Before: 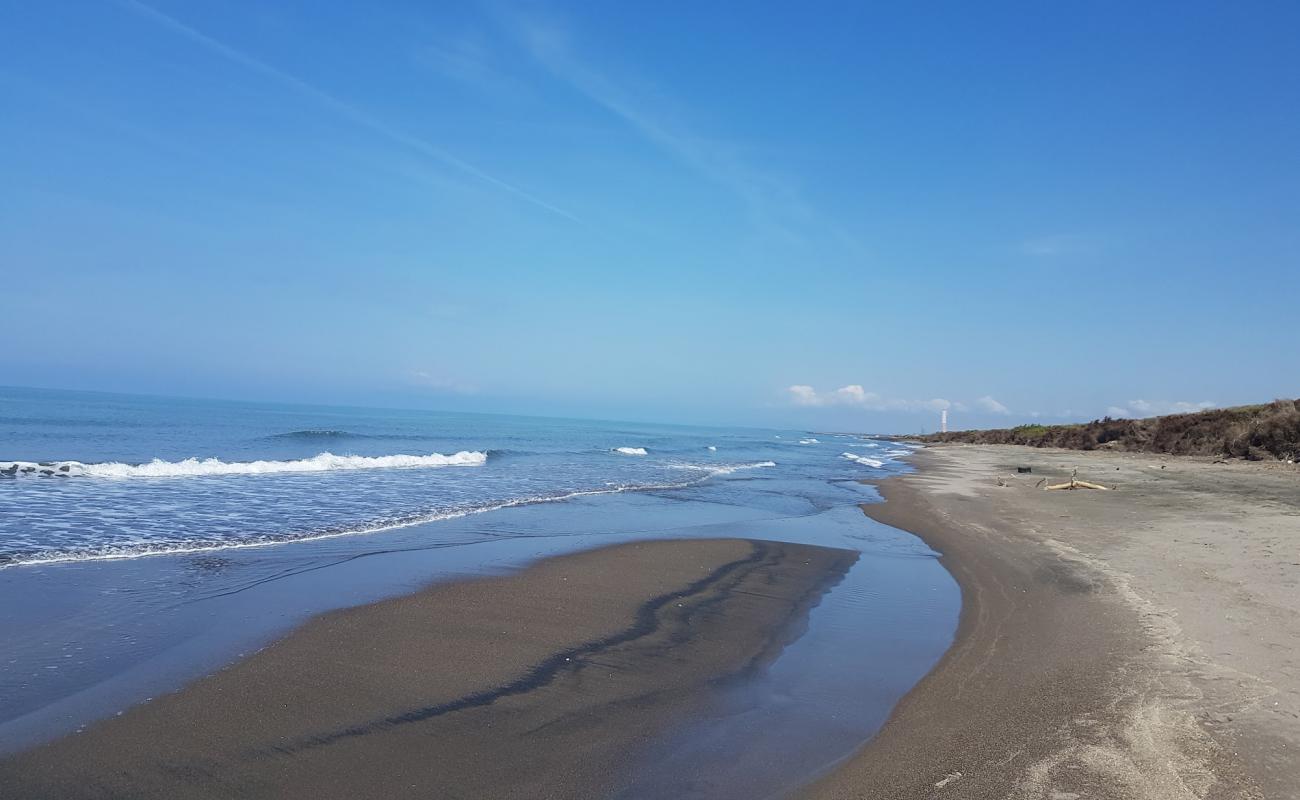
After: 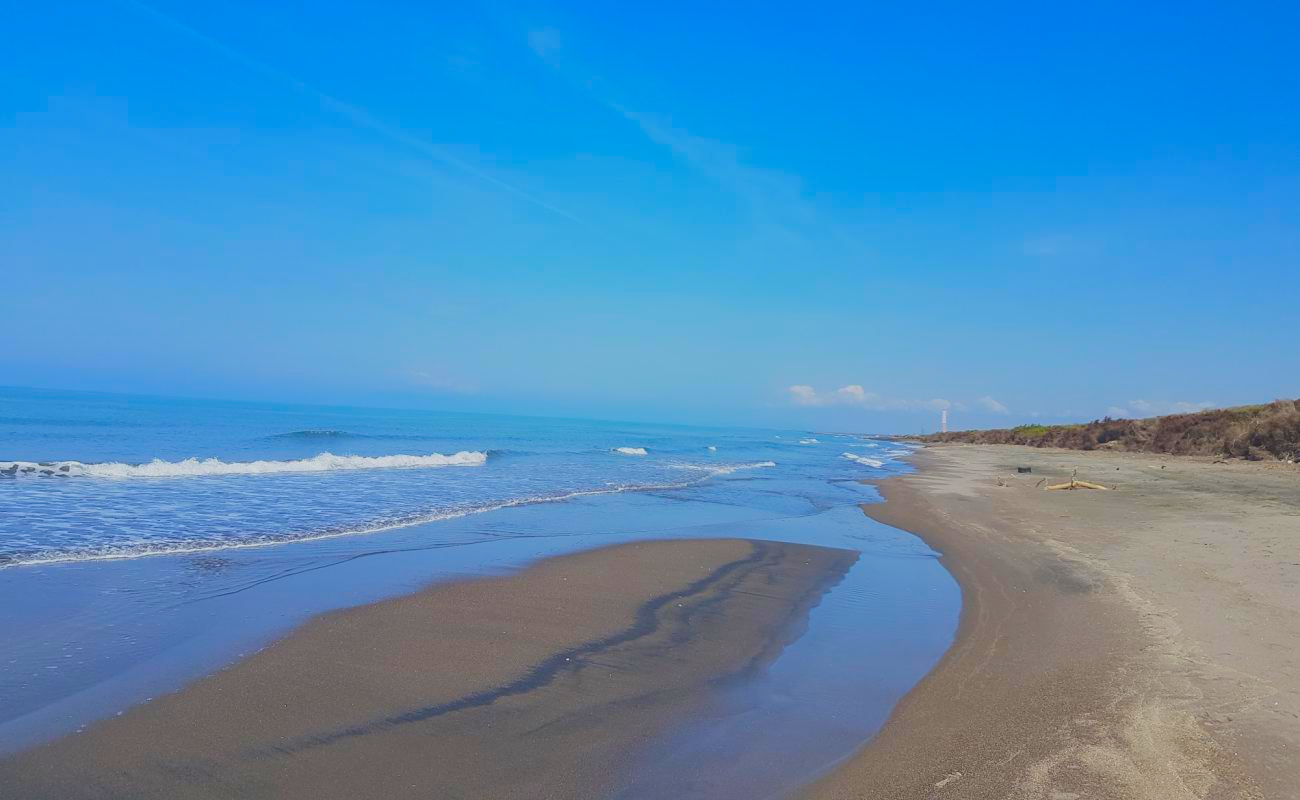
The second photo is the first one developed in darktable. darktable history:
contrast brightness saturation: contrast -0.28
color balance rgb: perceptual saturation grading › global saturation 25%, perceptual brilliance grading › mid-tones 10%, perceptual brilliance grading › shadows 15%, global vibrance 20%
